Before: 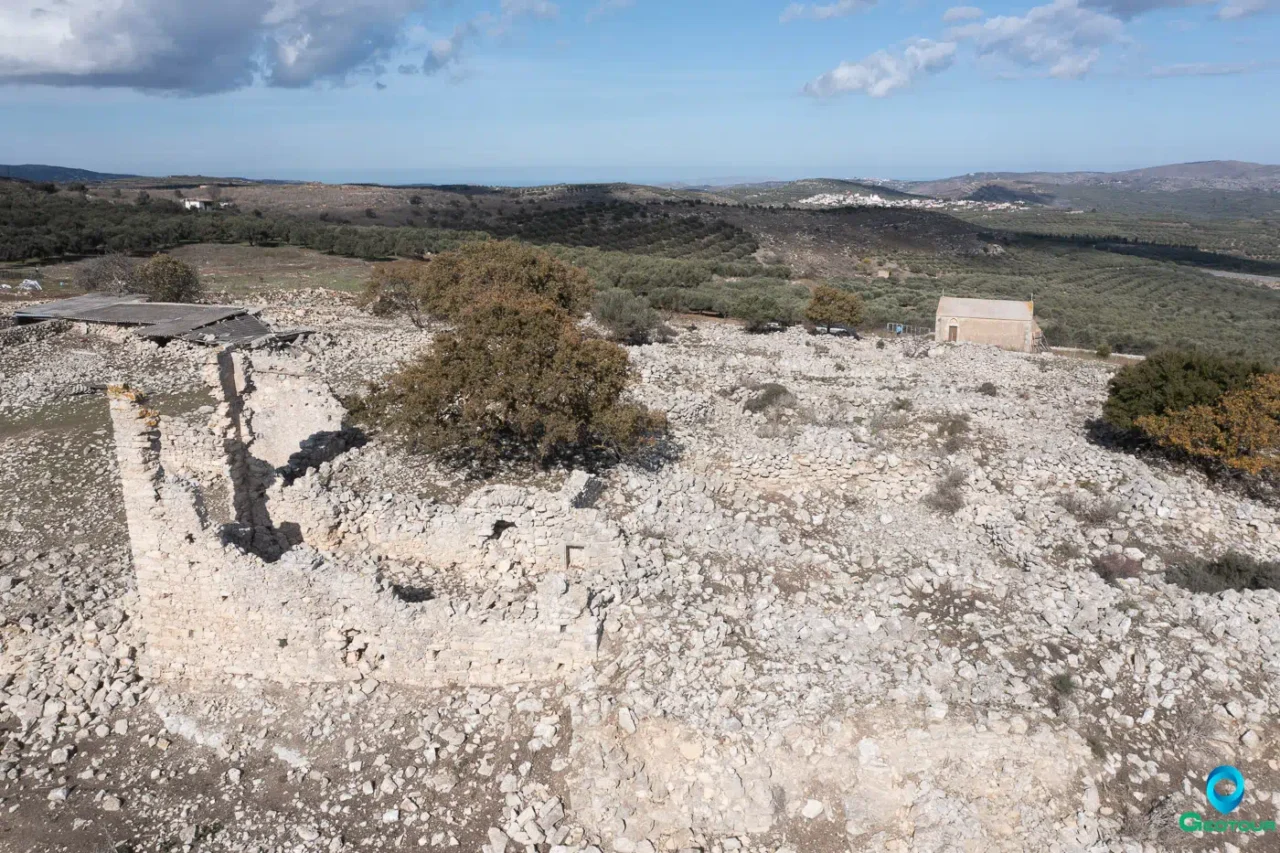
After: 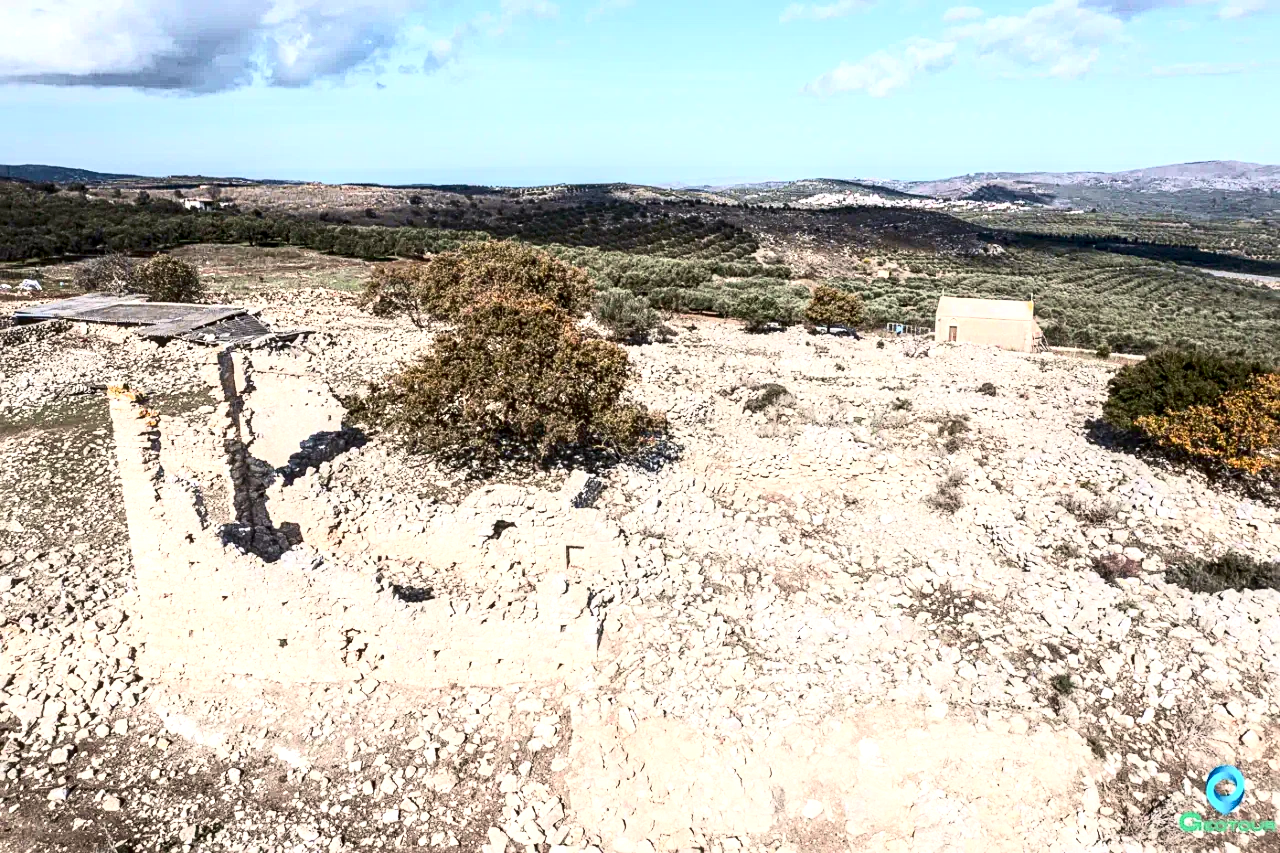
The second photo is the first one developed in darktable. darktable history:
sharpen: radius 2.167, amount 0.381, threshold 0
contrast brightness saturation: contrast 0.4, brightness 0.05, saturation 0.25
tone curve: curves: ch0 [(0, 0.024) (0.119, 0.146) (0.474, 0.464) (0.718, 0.721) (0.817, 0.839) (1, 0.998)]; ch1 [(0, 0) (0.377, 0.416) (0.439, 0.451) (0.477, 0.477) (0.501, 0.503) (0.538, 0.544) (0.58, 0.602) (0.664, 0.676) (0.783, 0.804) (1, 1)]; ch2 [(0, 0) (0.38, 0.405) (0.463, 0.456) (0.498, 0.497) (0.524, 0.535) (0.578, 0.576) (0.648, 0.665) (1, 1)], color space Lab, independent channels, preserve colors none
local contrast: detail 142%
exposure: black level correction 0.001, exposure 0.5 EV, compensate exposure bias true, compensate highlight preservation false
